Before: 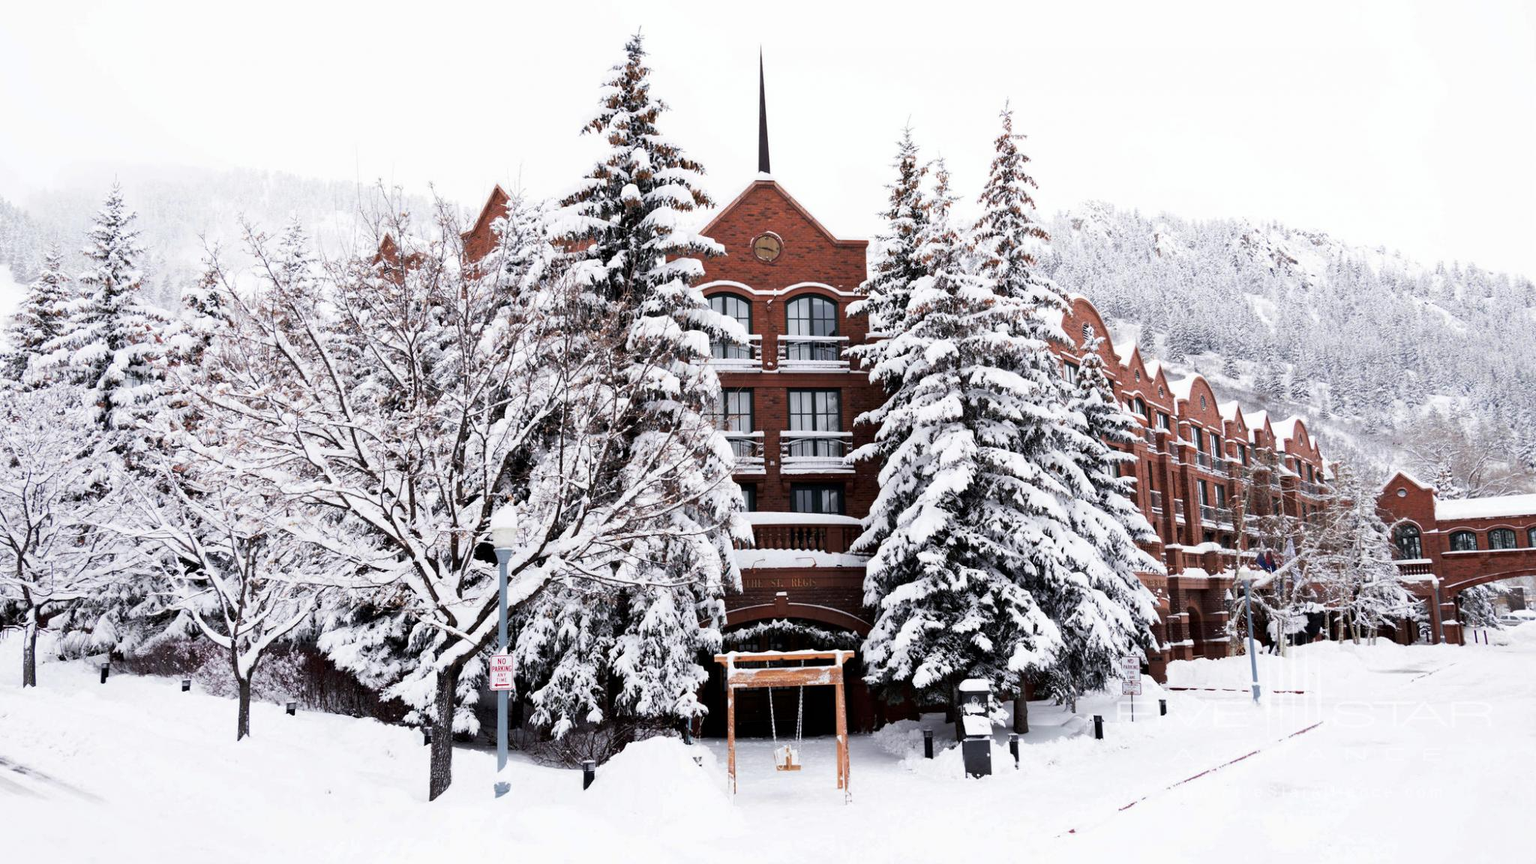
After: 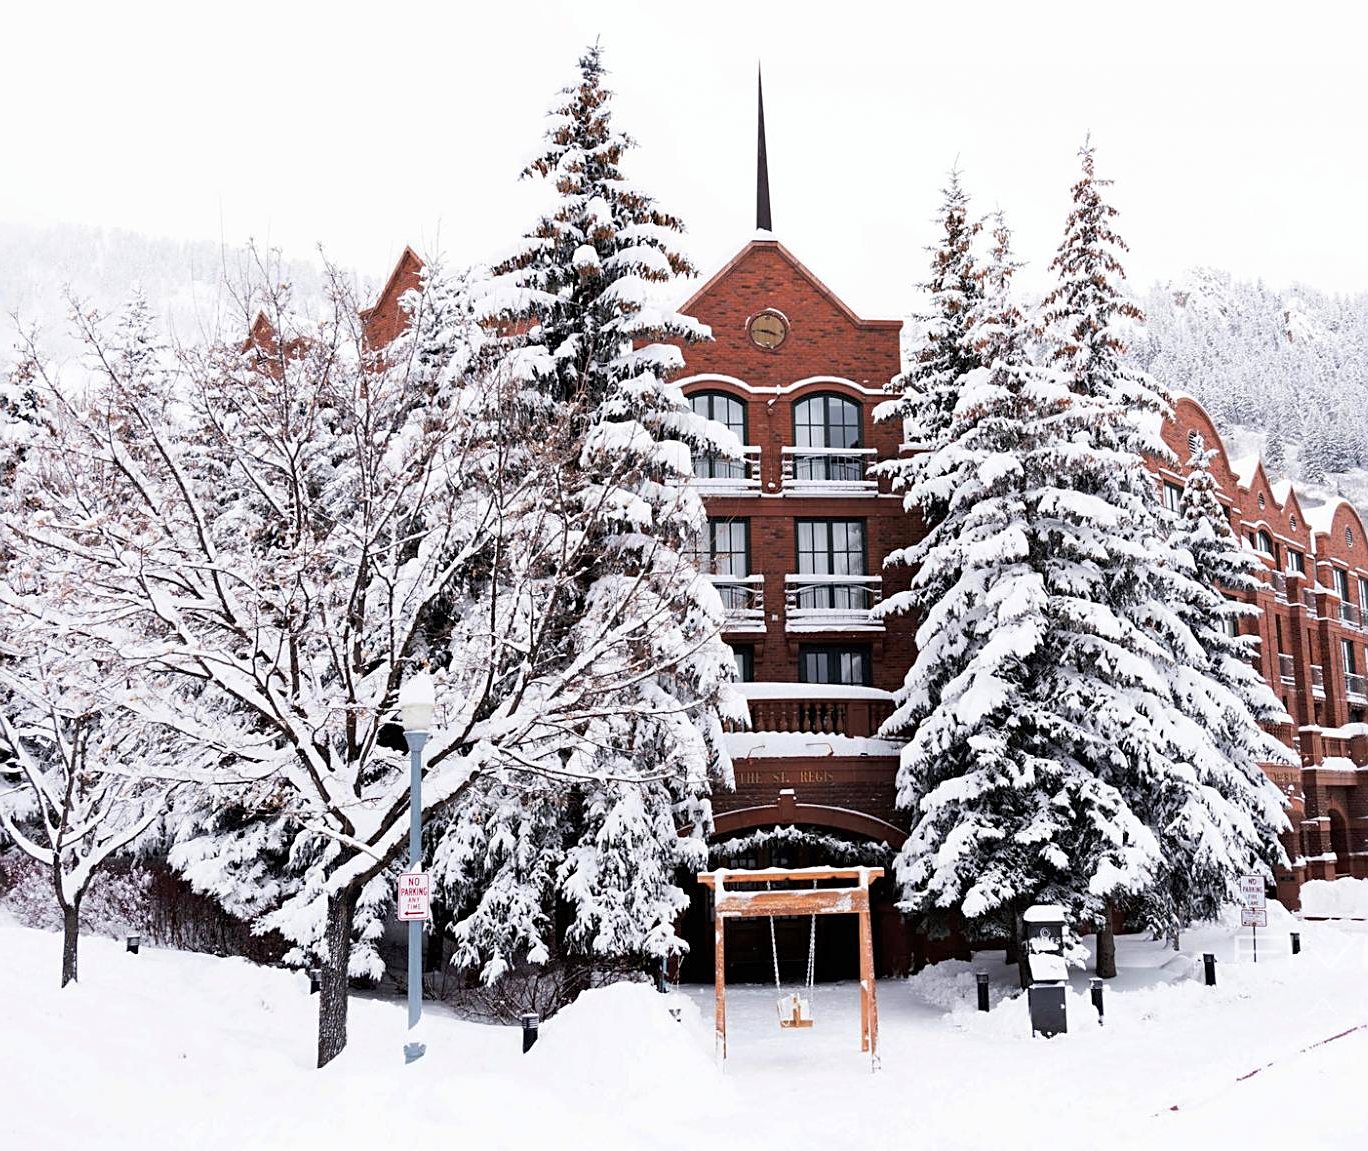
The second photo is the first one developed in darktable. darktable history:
sharpen: amount 0.498
crop and rotate: left 12.486%, right 20.686%
contrast brightness saturation: contrast 0.033, brightness 0.067, saturation 0.122
